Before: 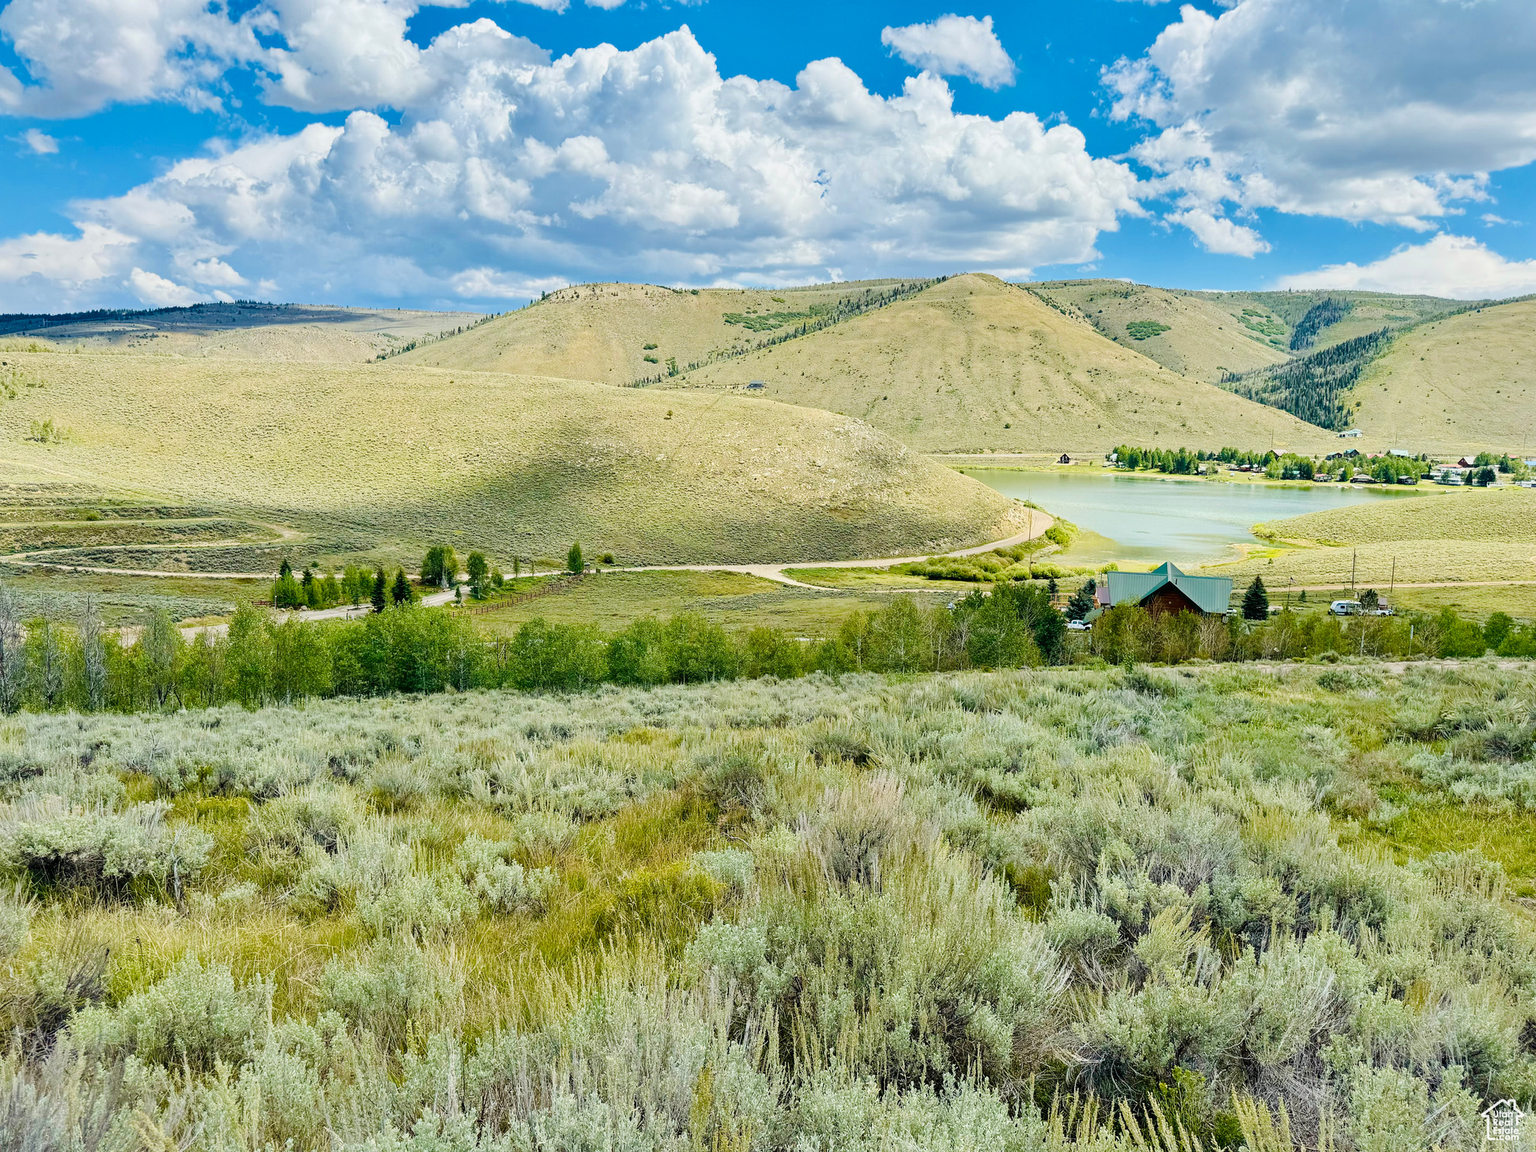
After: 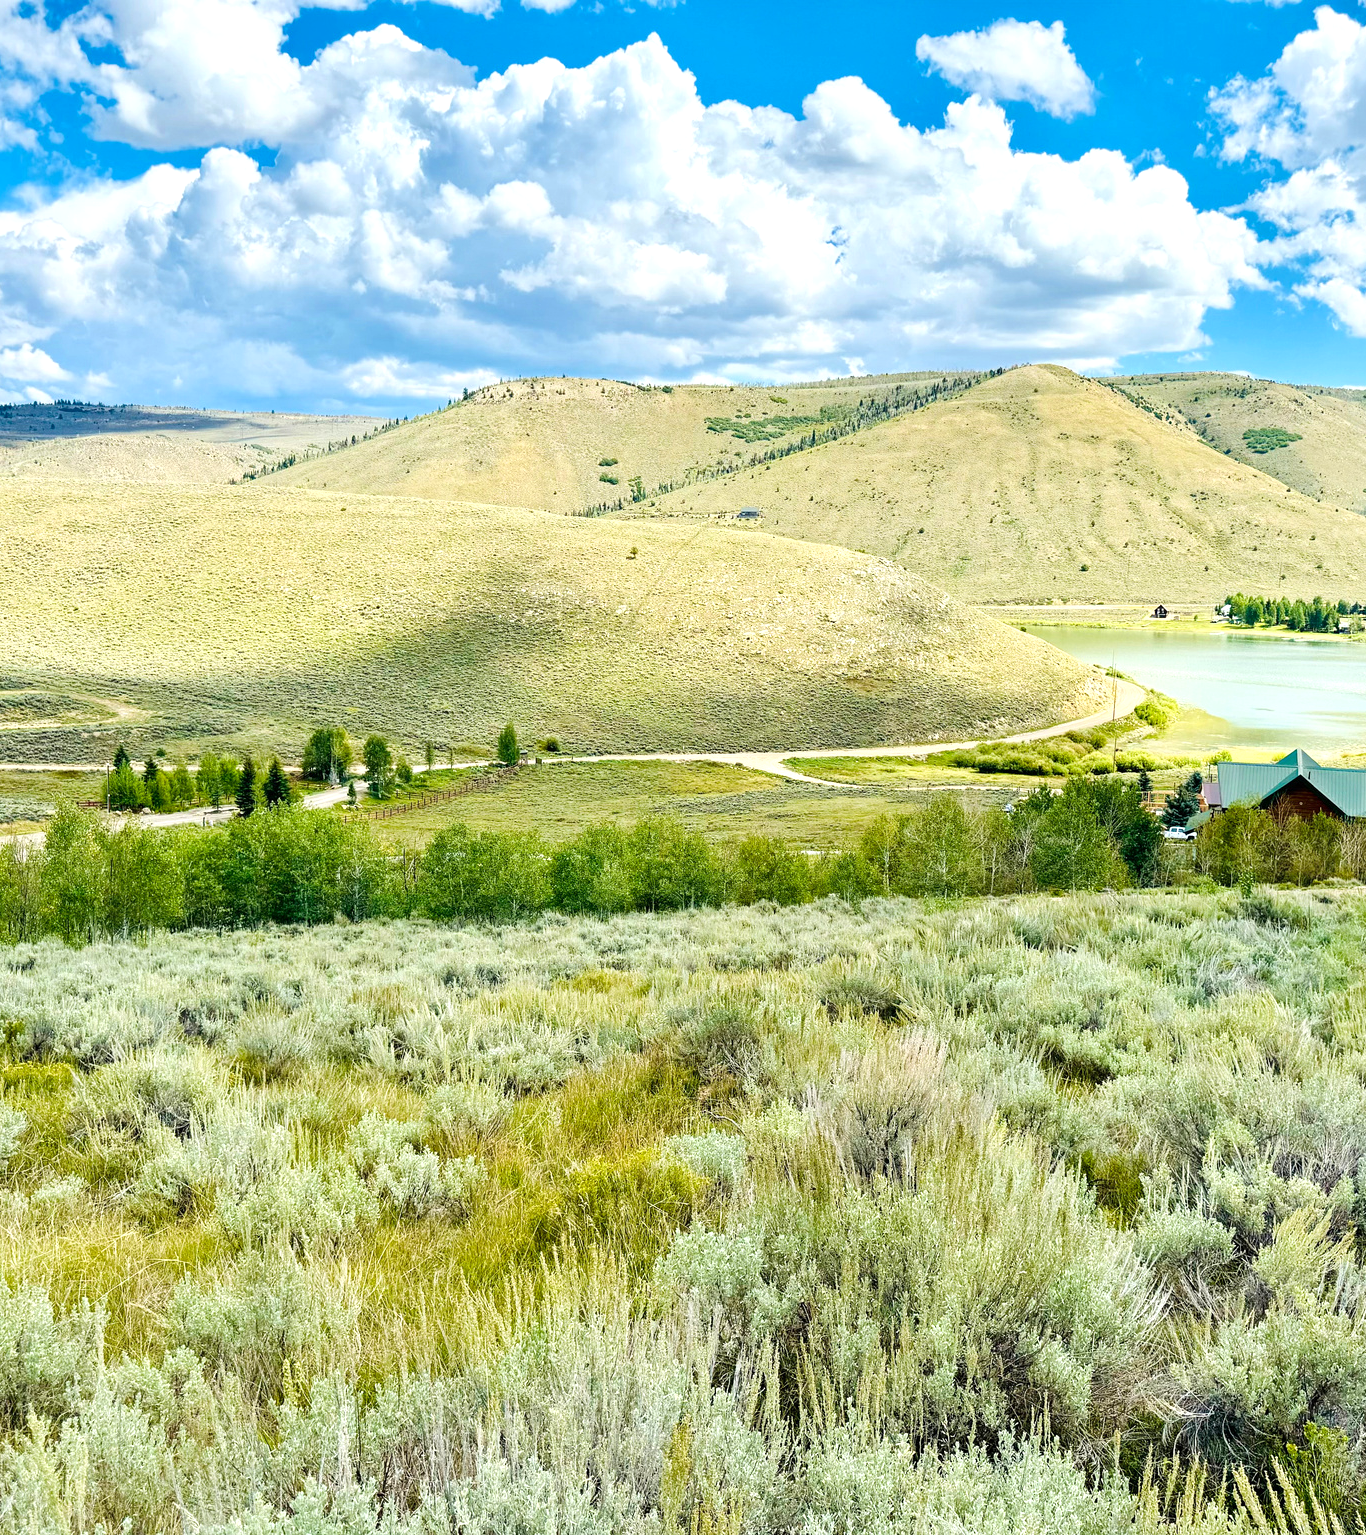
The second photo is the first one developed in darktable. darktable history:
exposure: black level correction 0.001, exposure 0.499 EV, compensate highlight preservation false
crop and rotate: left 12.666%, right 20.626%
